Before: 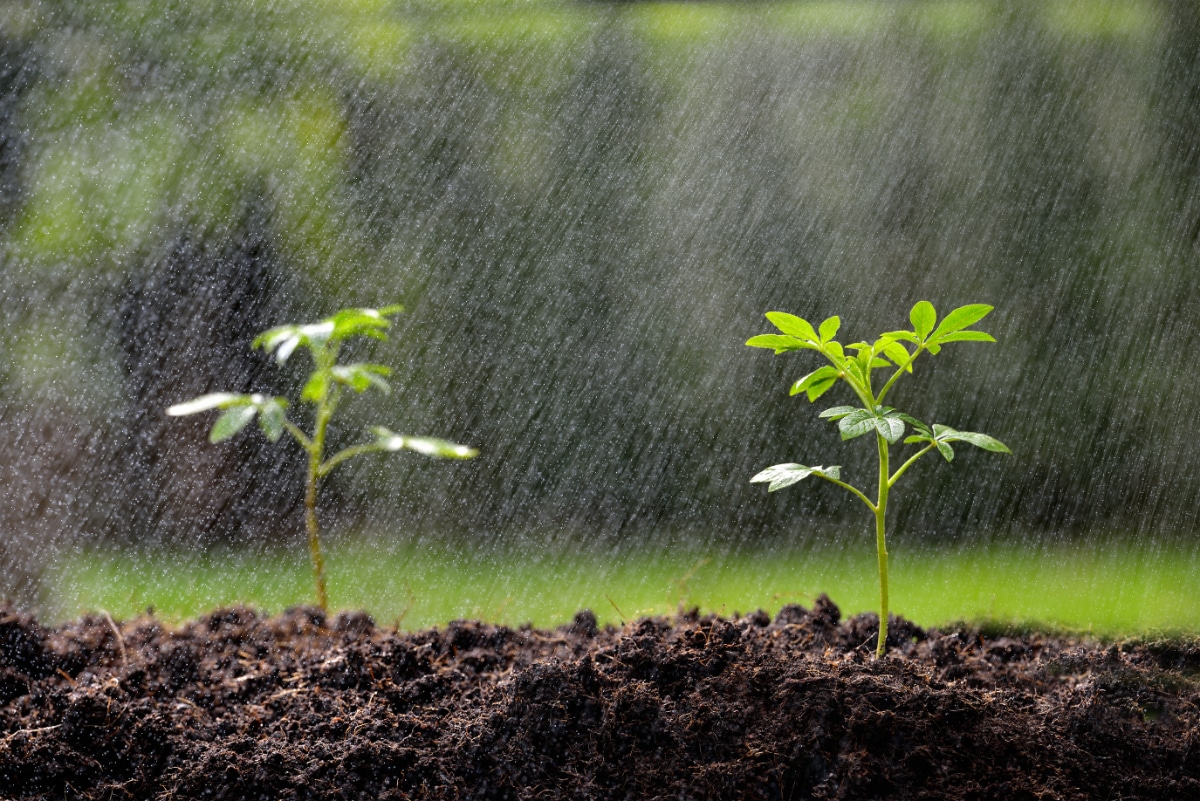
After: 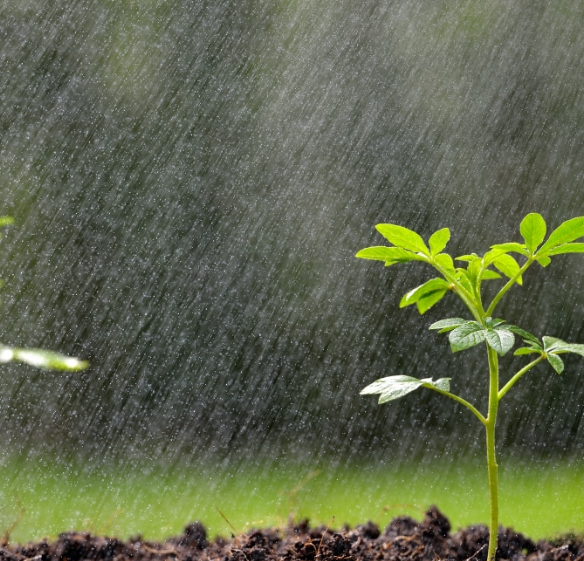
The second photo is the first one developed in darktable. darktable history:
crop: left 32.54%, top 11.006%, right 18.758%, bottom 17.605%
color balance rgb: perceptual saturation grading › global saturation 0.932%
